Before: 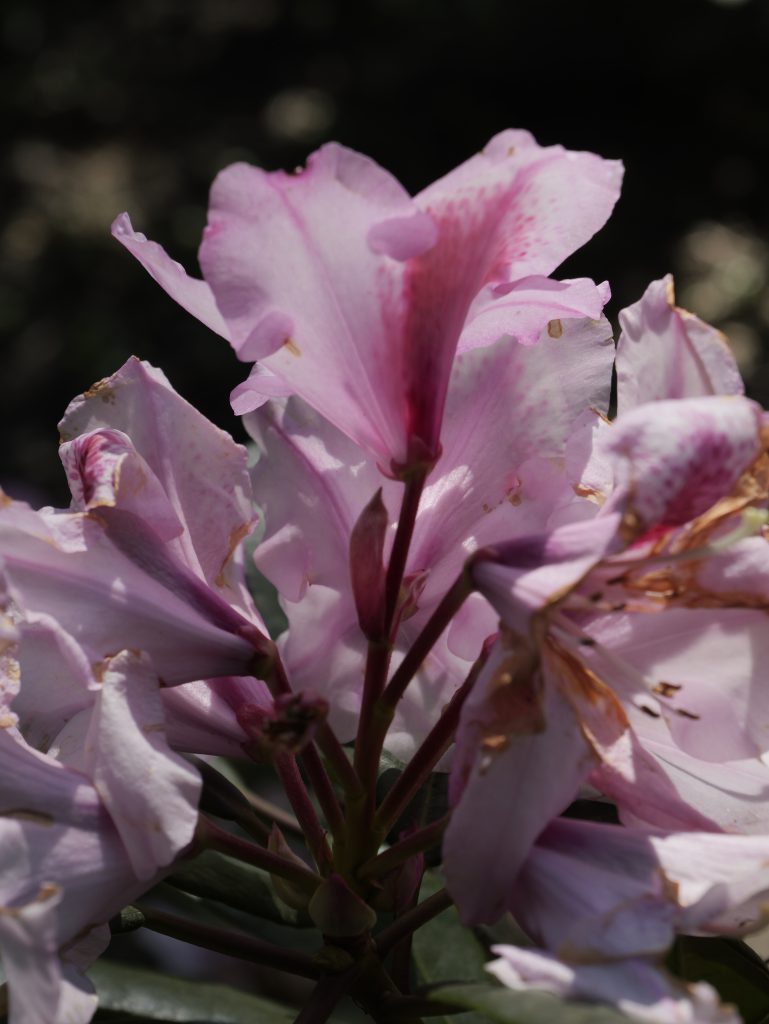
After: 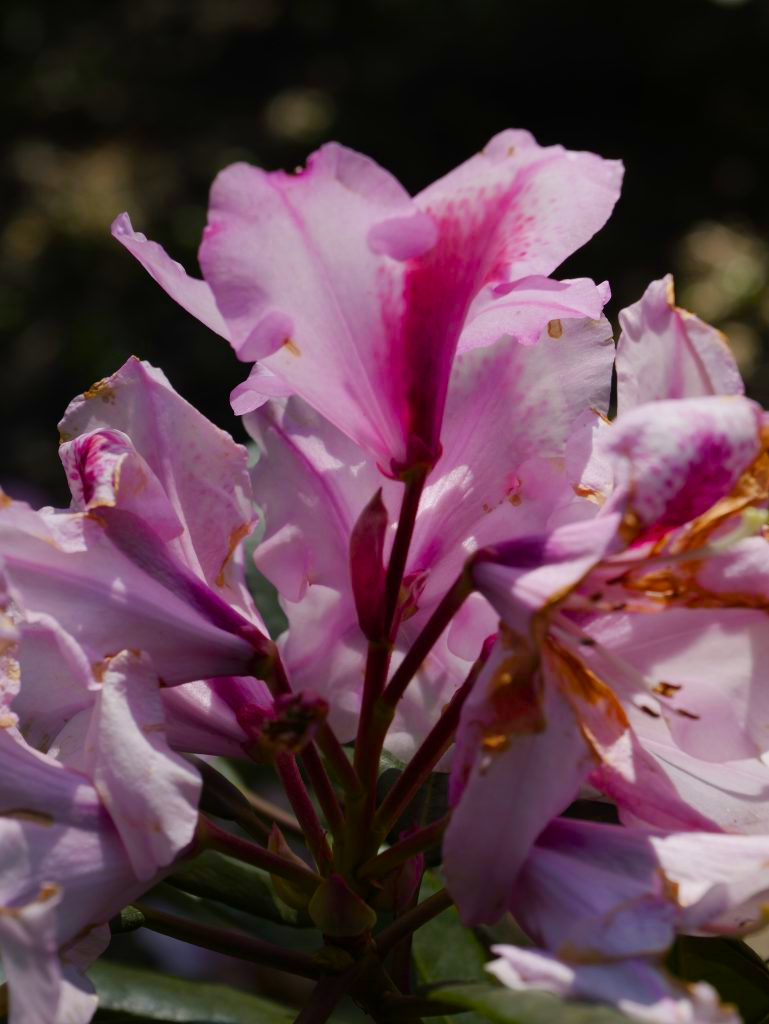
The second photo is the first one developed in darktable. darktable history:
color balance rgb: linear chroma grading › global chroma 14.374%, perceptual saturation grading › global saturation 20%, perceptual saturation grading › highlights -25.832%, perceptual saturation grading › shadows 49.539%, global vibrance 20%
